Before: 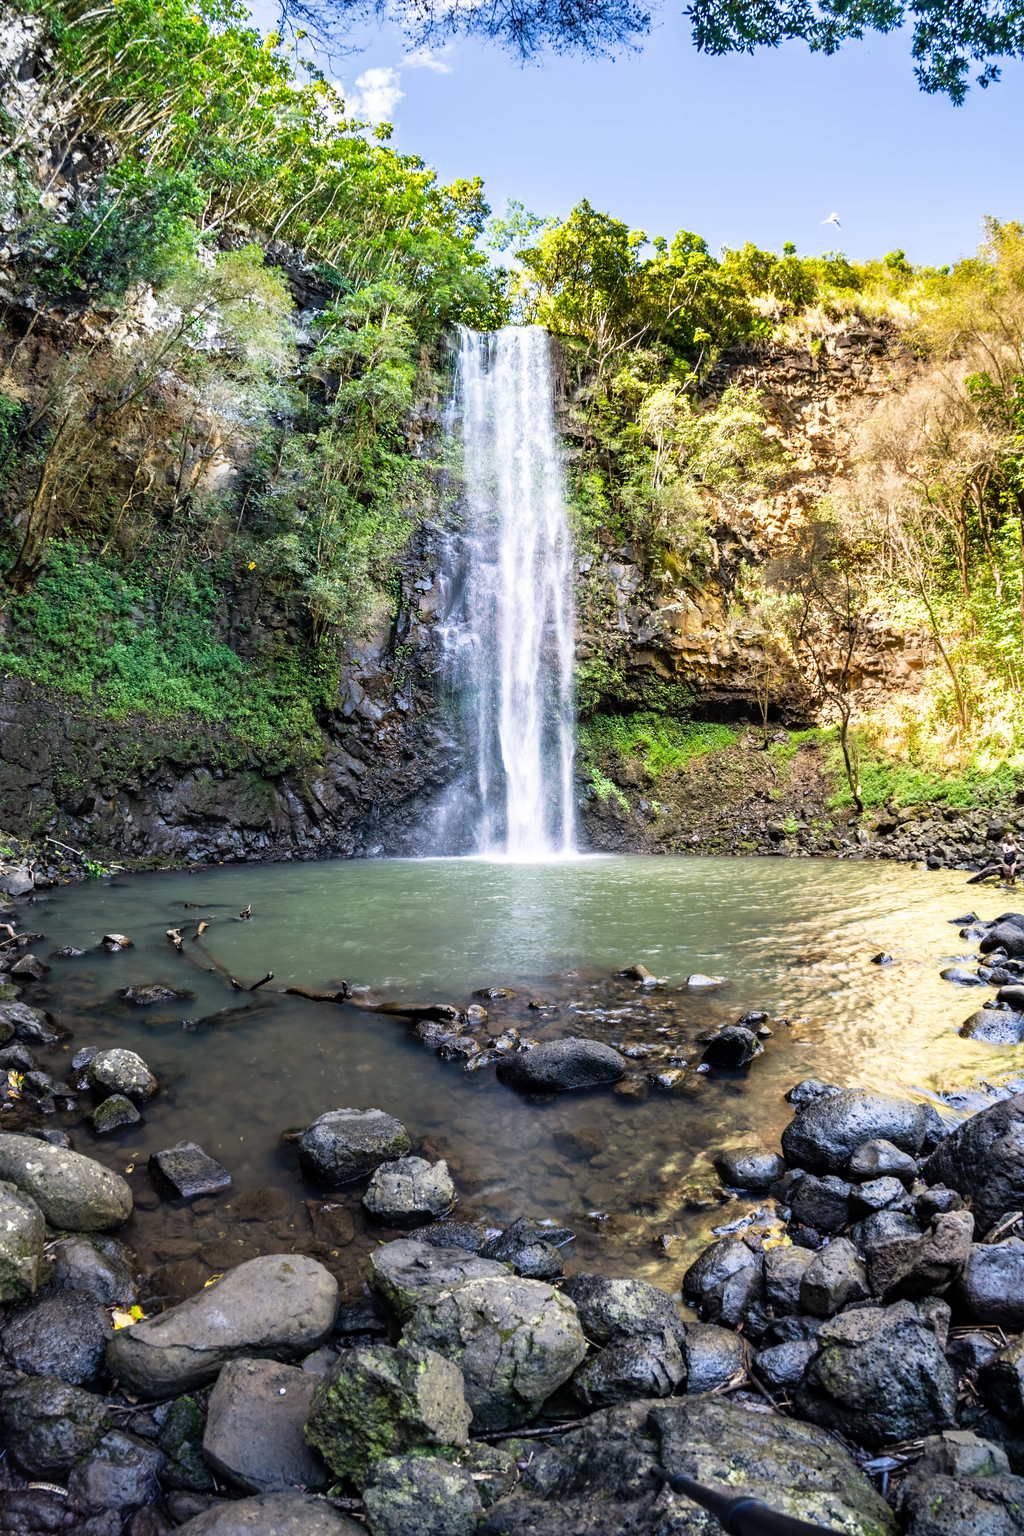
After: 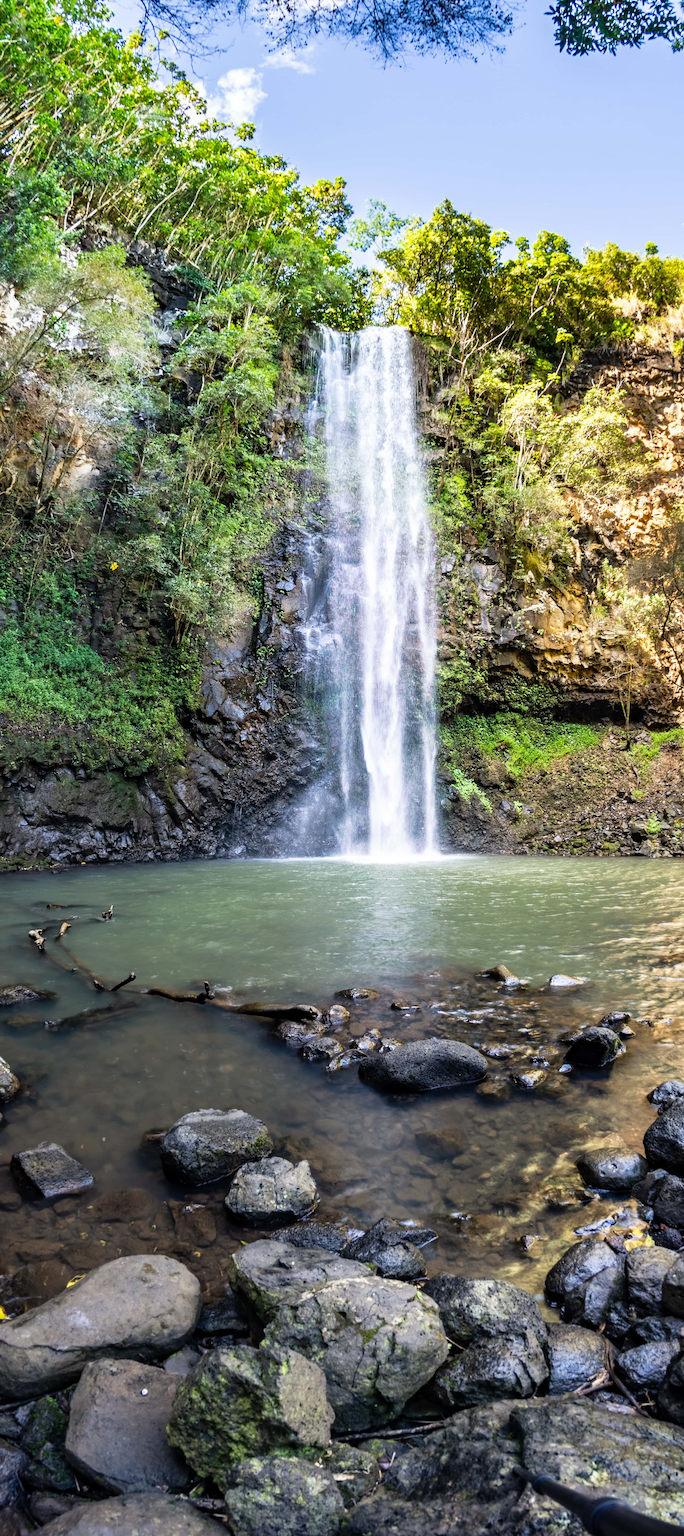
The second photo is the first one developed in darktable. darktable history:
crop and rotate: left 13.512%, right 19.623%
